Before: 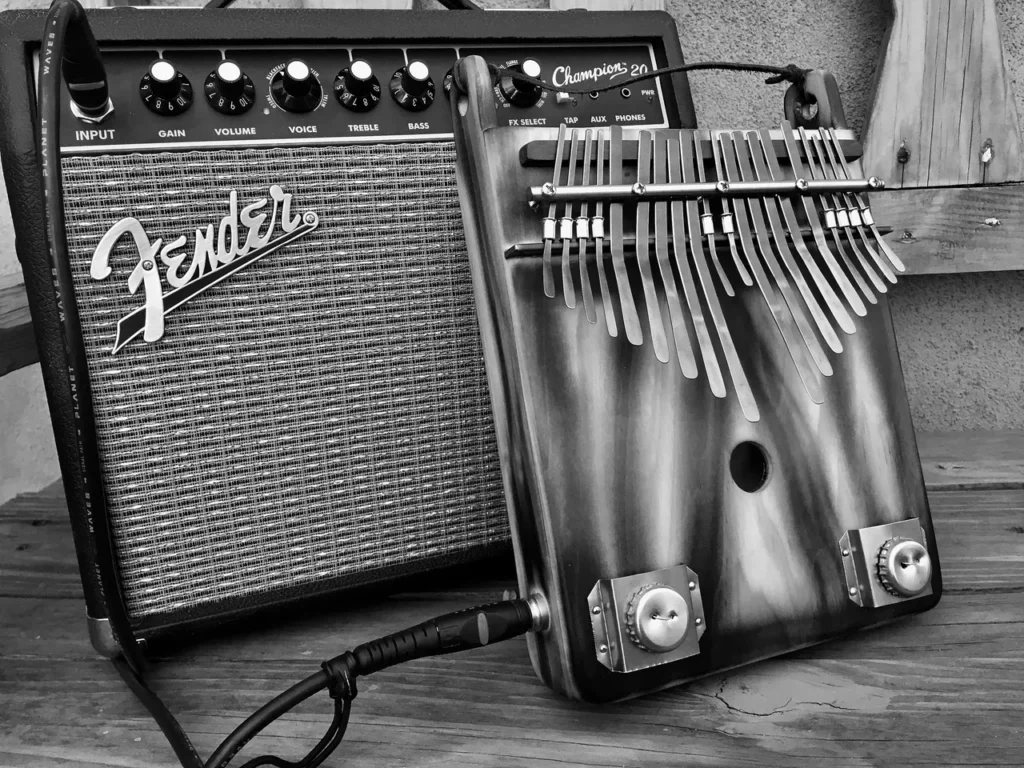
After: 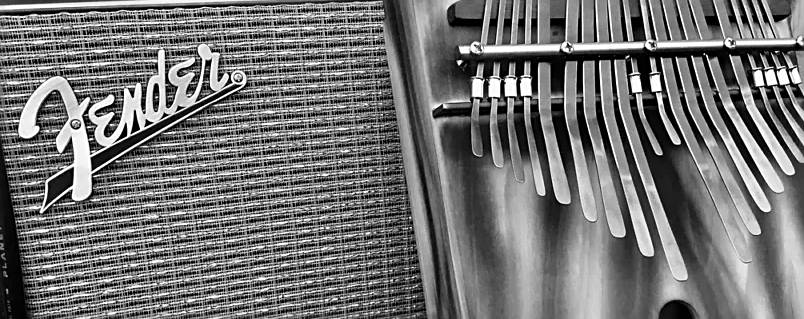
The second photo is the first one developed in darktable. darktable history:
crop: left 7.036%, top 18.398%, right 14.379%, bottom 40.043%
shadows and highlights: shadows -30, highlights 30
sharpen: on, module defaults
